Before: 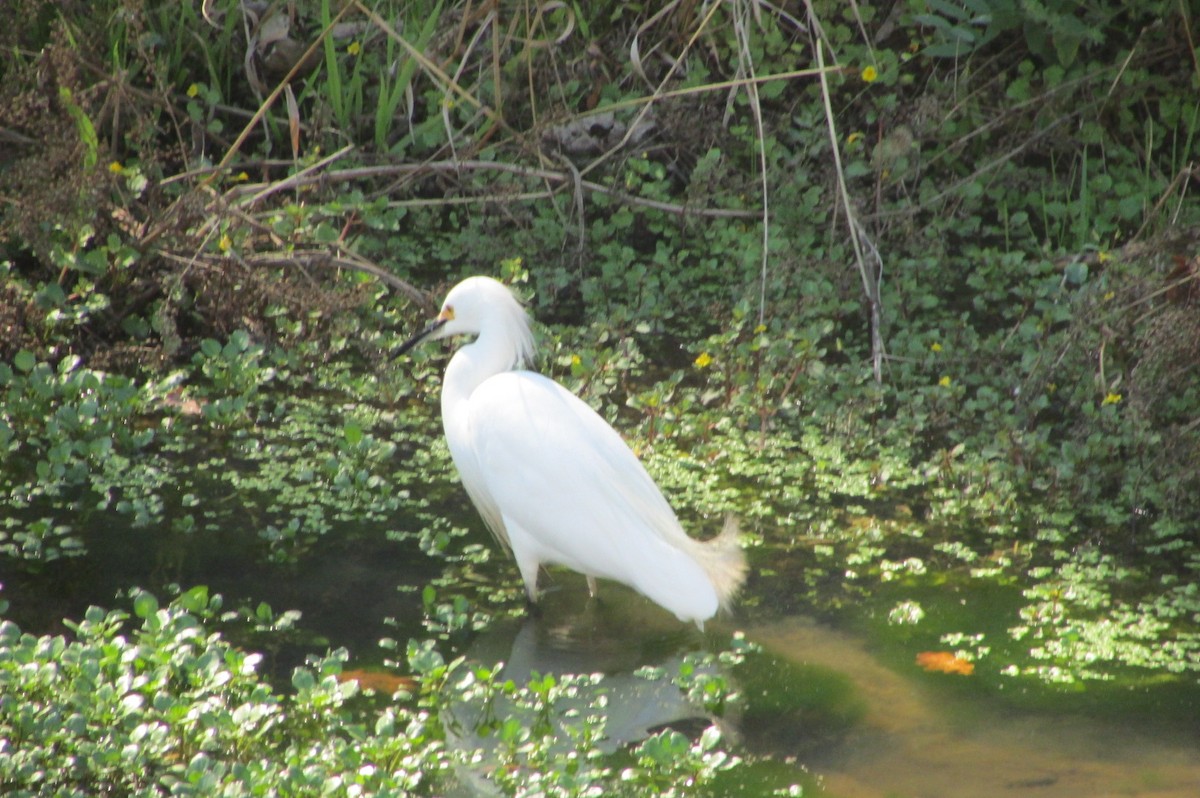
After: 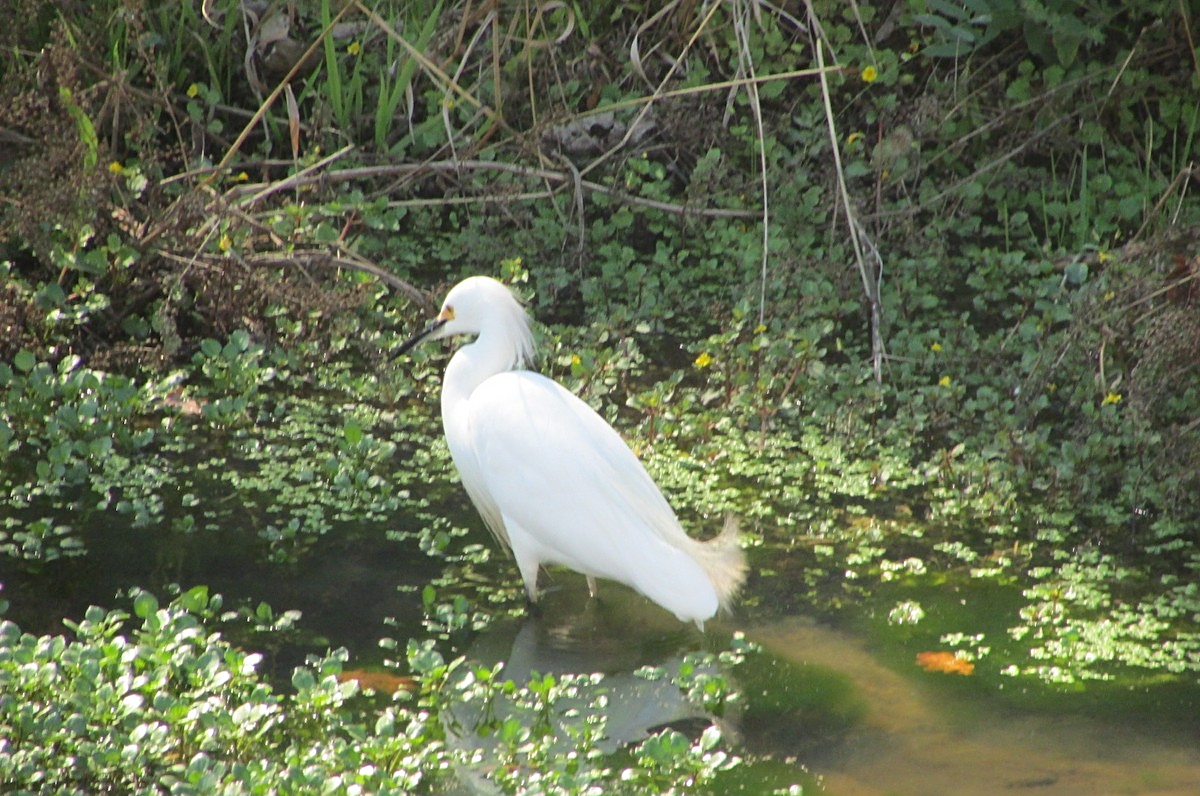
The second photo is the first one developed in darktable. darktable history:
sharpen: on, module defaults
crop: top 0.05%, bottom 0.098%
